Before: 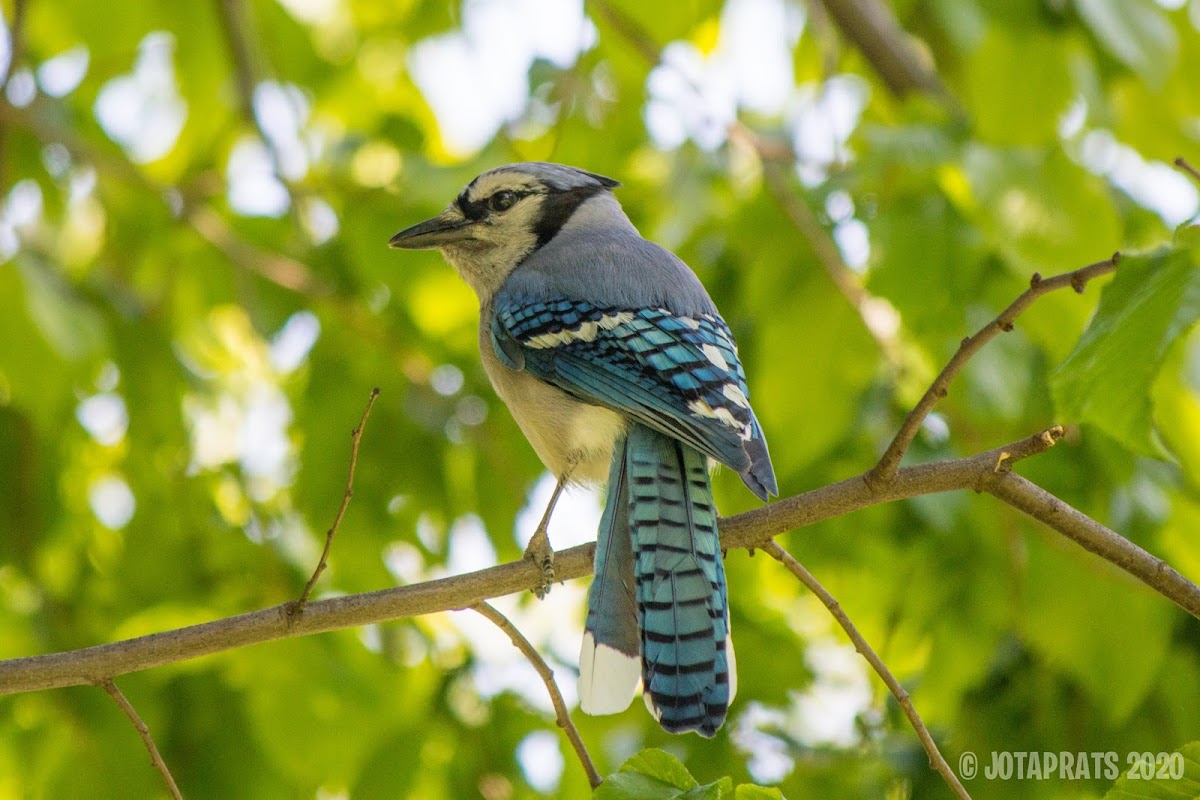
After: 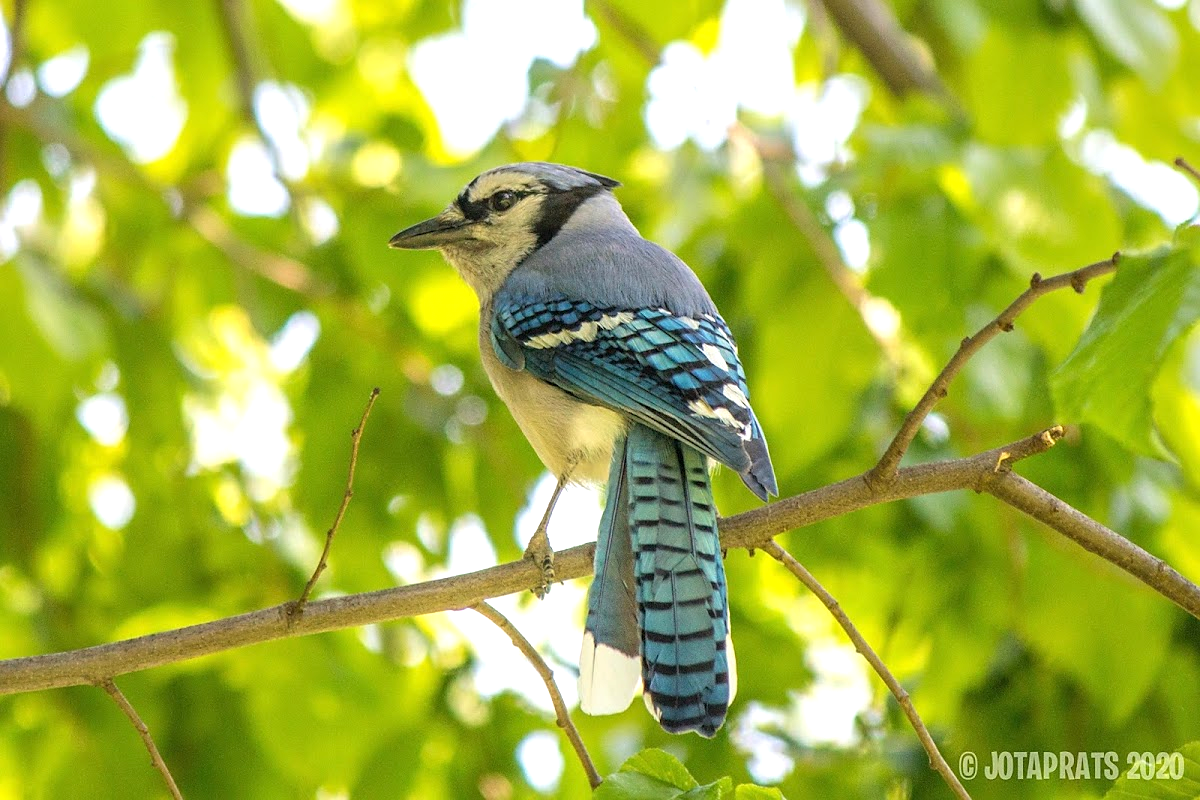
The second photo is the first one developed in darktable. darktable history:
sharpen: radius 1.56, amount 0.361, threshold 1.628
tone equalizer: edges refinement/feathering 500, mask exposure compensation -1.57 EV, preserve details no
exposure: exposure 0.585 EV, compensate highlight preservation false
